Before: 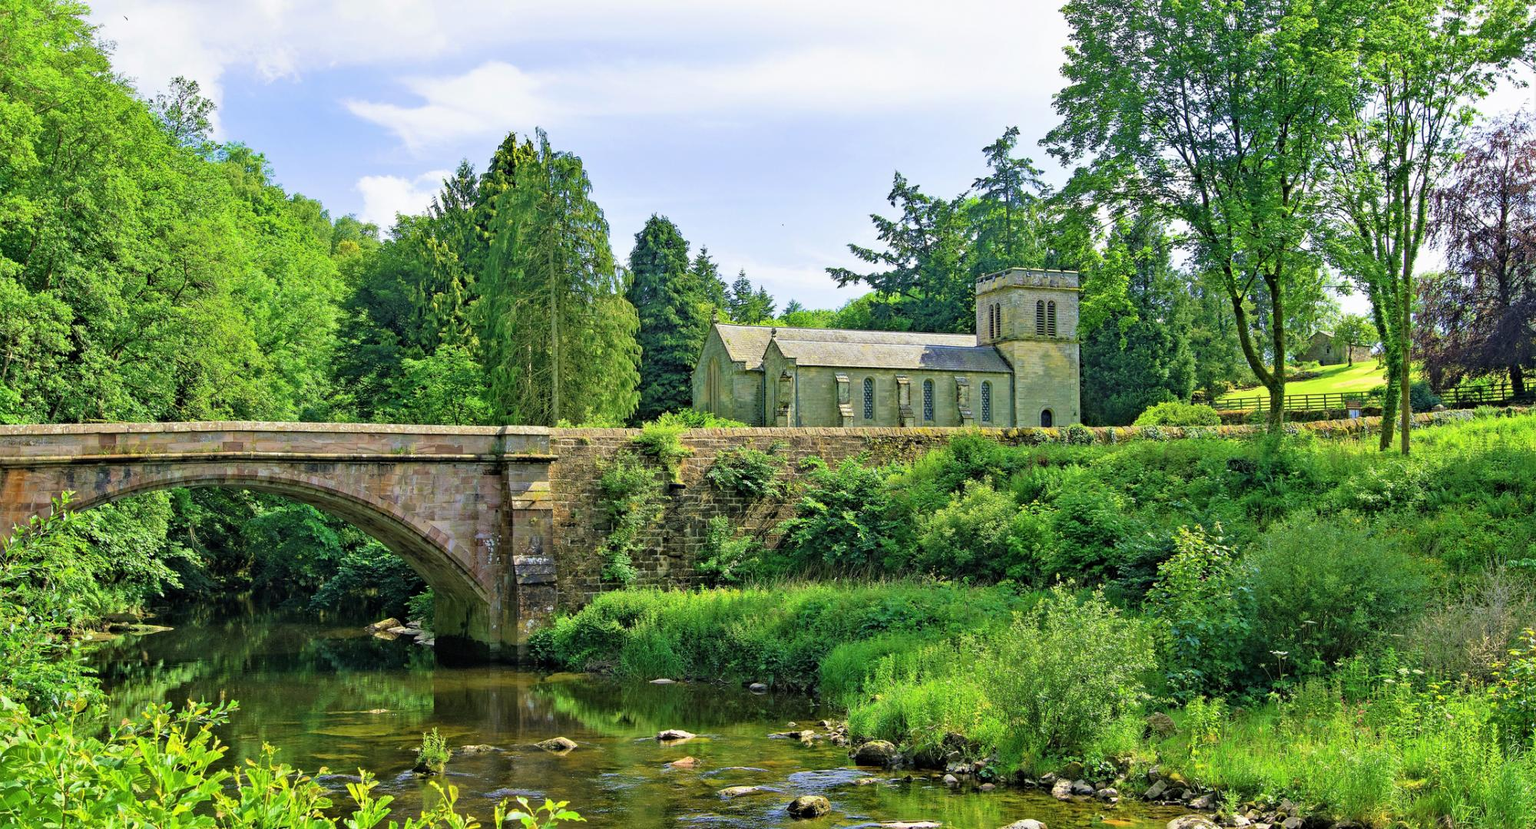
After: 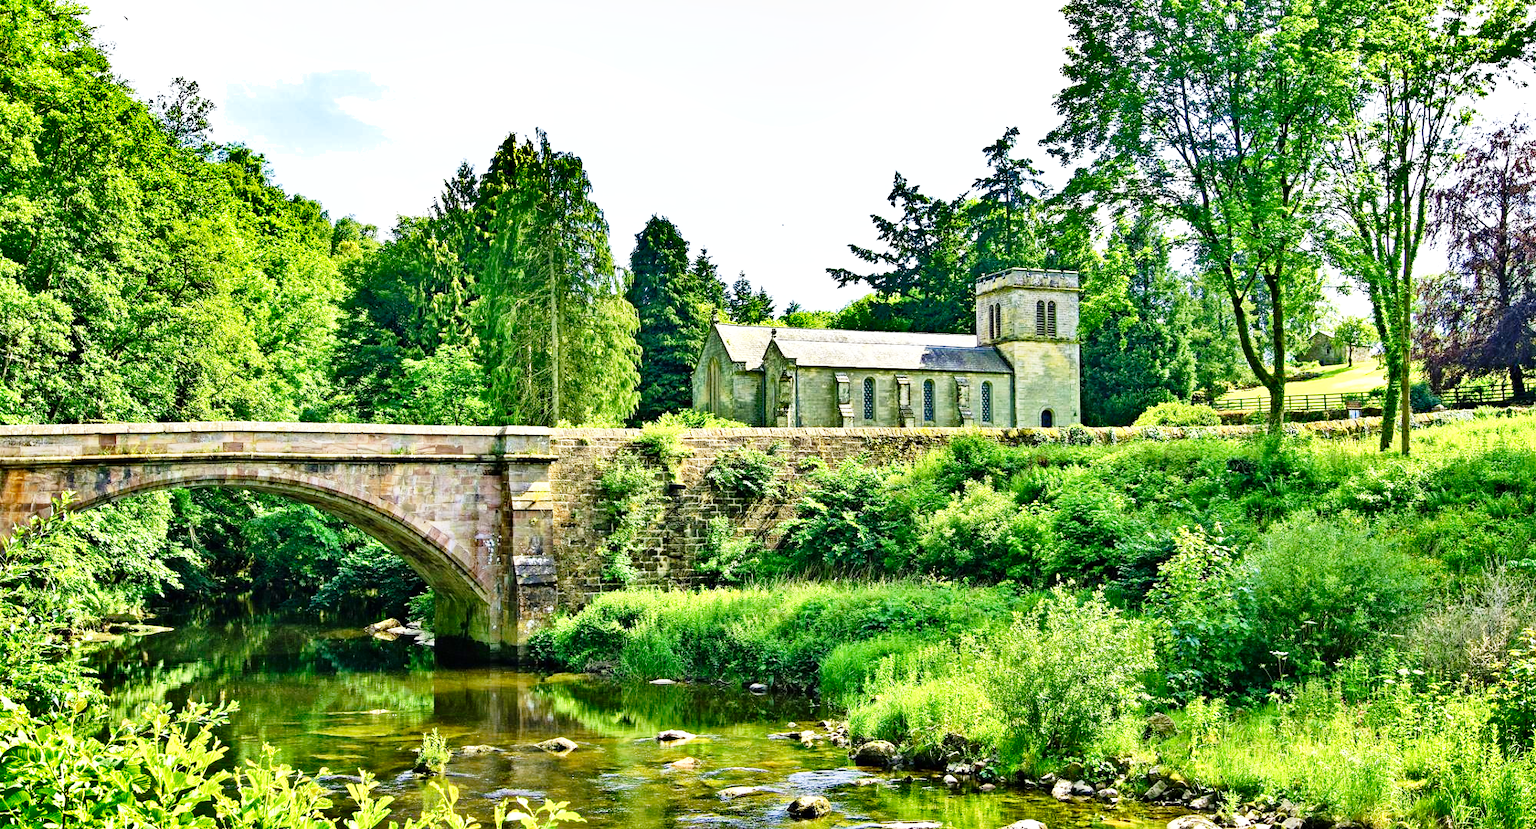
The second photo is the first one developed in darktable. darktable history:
contrast brightness saturation: contrast 0.07, brightness -0.13, saturation 0.06
shadows and highlights: shadows 20.91, highlights -82.73, soften with gaussian
base curve: curves: ch0 [(0, 0) (0.028, 0.03) (0.121, 0.232) (0.46, 0.748) (0.859, 0.968) (1, 1)], preserve colors none
exposure: black level correction 0, exposure 0.7 EV, compensate highlight preservation false
